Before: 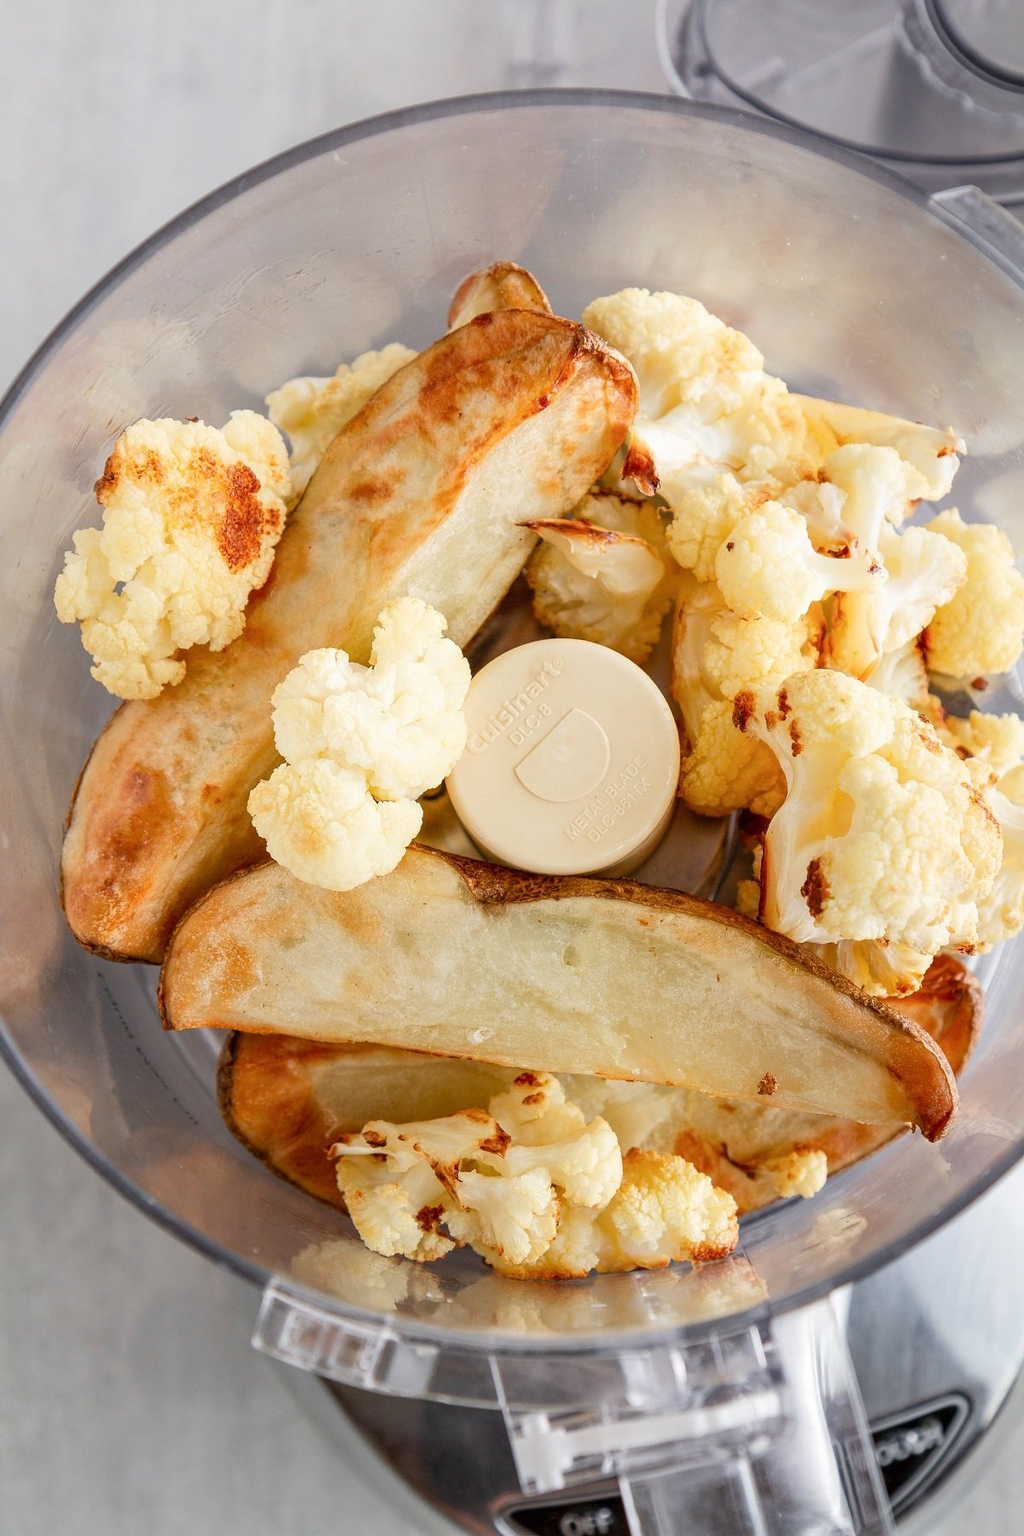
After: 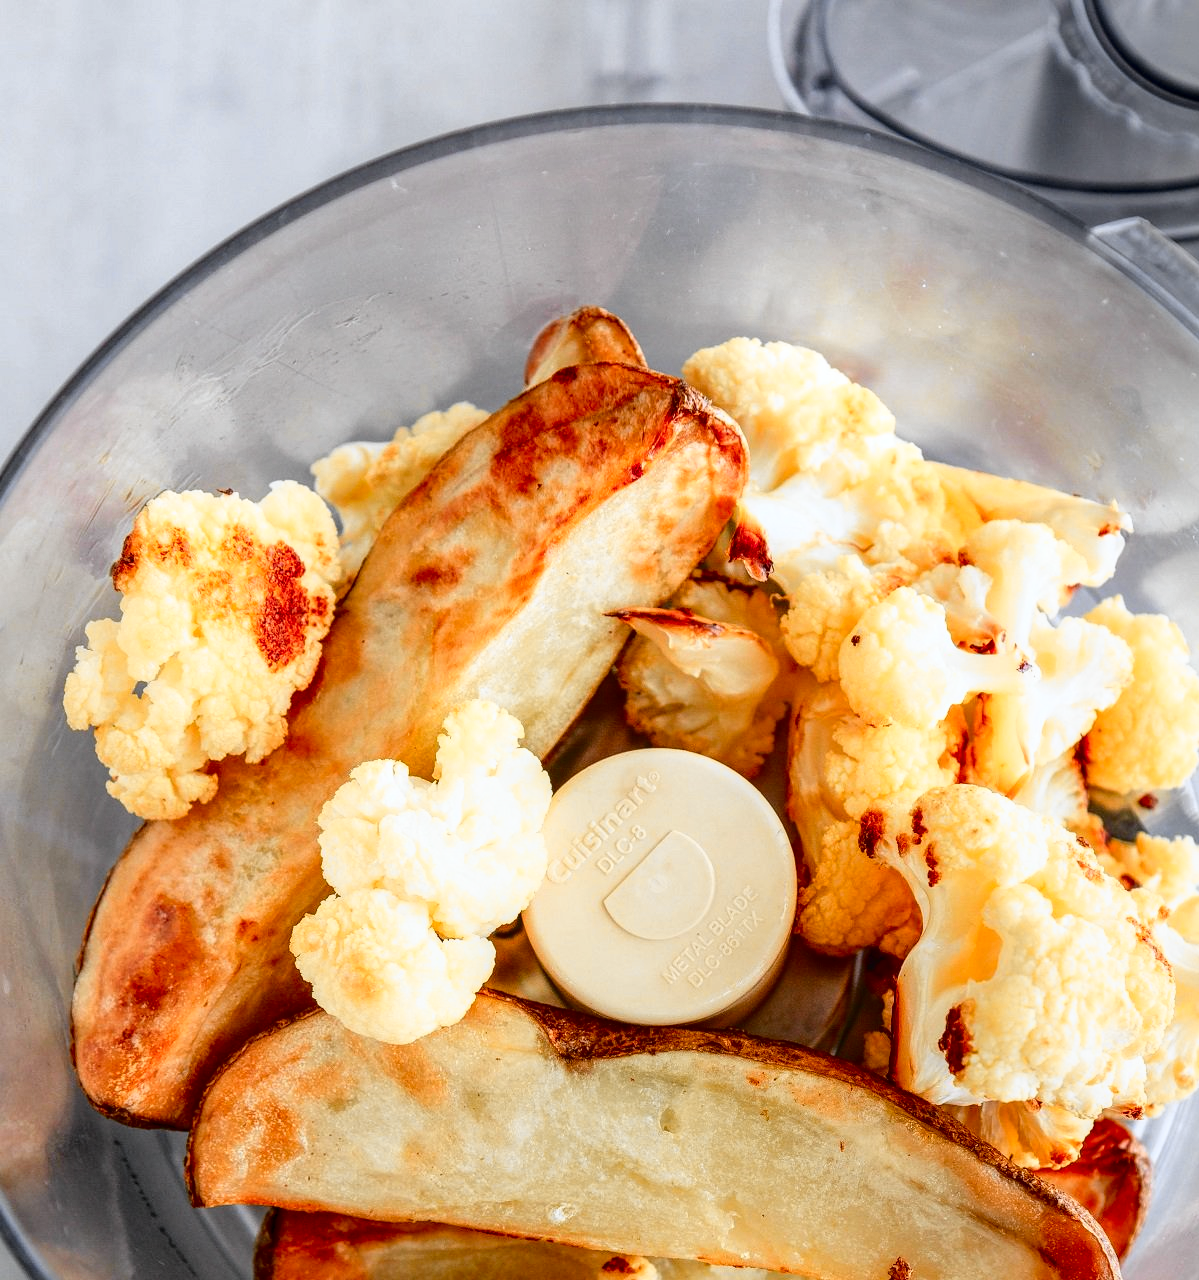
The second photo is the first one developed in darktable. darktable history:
crop: right 0%, bottom 28.852%
exposure: exposure -0.04 EV, compensate highlight preservation false
tone curve: curves: ch0 [(0, 0.013) (0.129, 0.1) (0.327, 0.382) (0.489, 0.573) (0.66, 0.748) (0.858, 0.926) (1, 0.977)]; ch1 [(0, 0) (0.353, 0.344) (0.45, 0.46) (0.498, 0.495) (0.521, 0.506) (0.563, 0.559) (0.592, 0.585) (0.657, 0.655) (1, 1)]; ch2 [(0, 0) (0.333, 0.346) (0.375, 0.375) (0.427, 0.44) (0.5, 0.501) (0.505, 0.499) (0.528, 0.533) (0.579, 0.61) (0.612, 0.644) (0.66, 0.715) (1, 1)], color space Lab, independent channels, preserve colors none
color zones: curves: ch1 [(0.309, 0.524) (0.41, 0.329) (0.508, 0.509)]; ch2 [(0.25, 0.457) (0.75, 0.5)]
color calibration: illuminant as shot in camera, x 0.358, y 0.373, temperature 4628.91 K, saturation algorithm version 1 (2020)
local contrast: on, module defaults
contrast brightness saturation: contrast 0.068, brightness -0.134, saturation 0.061
